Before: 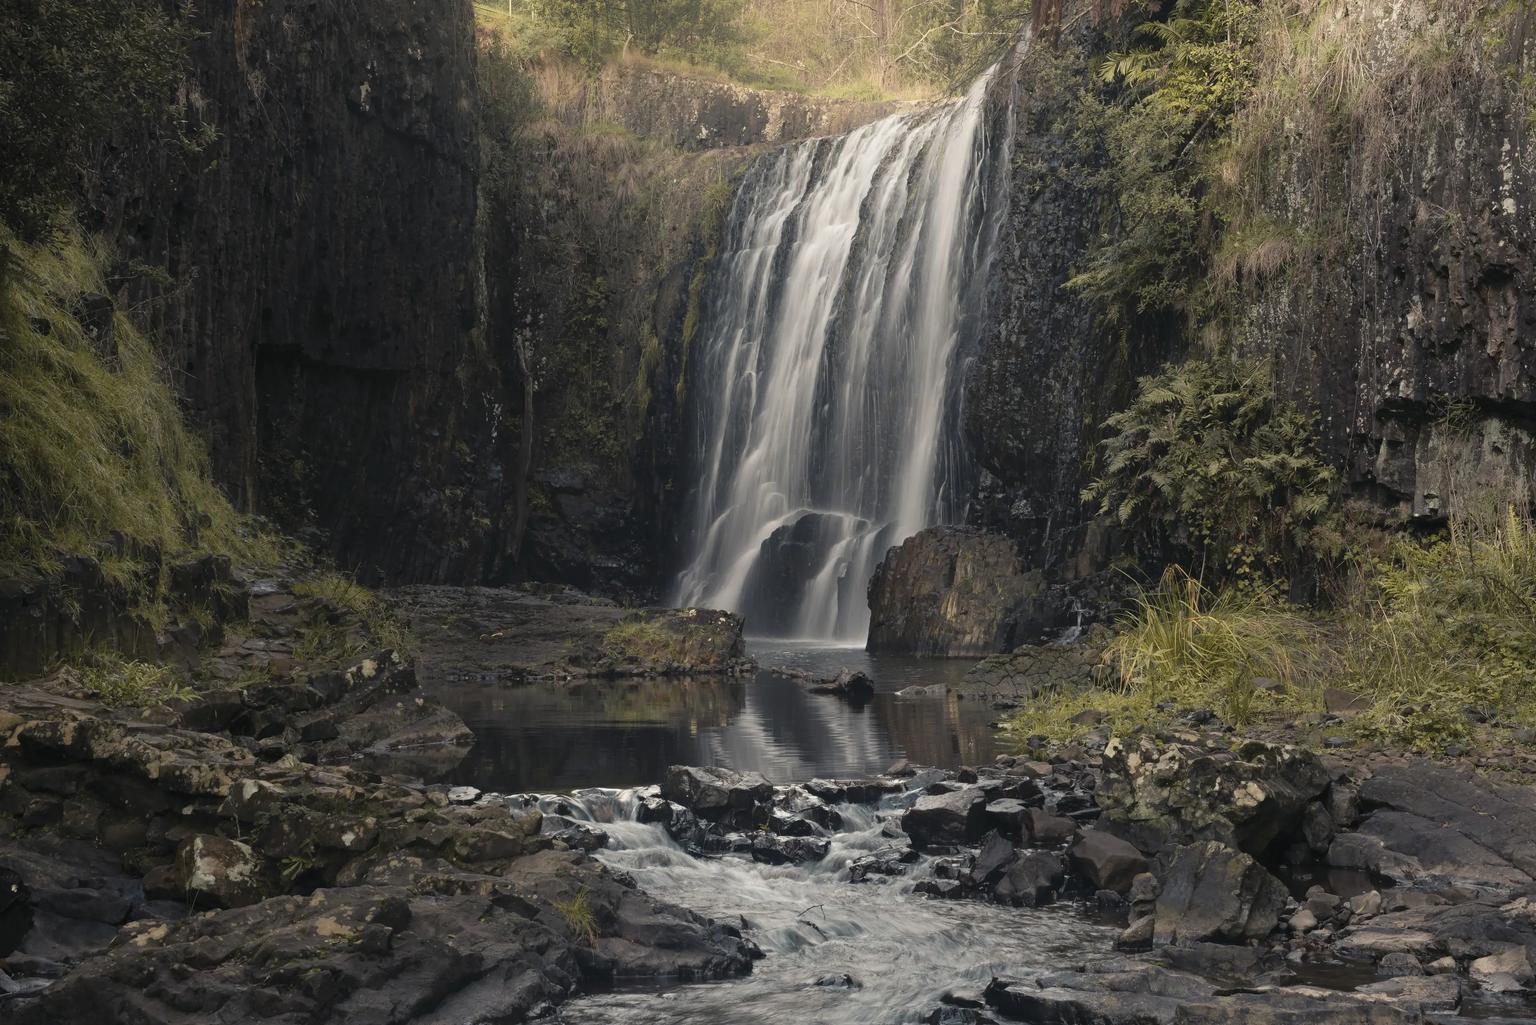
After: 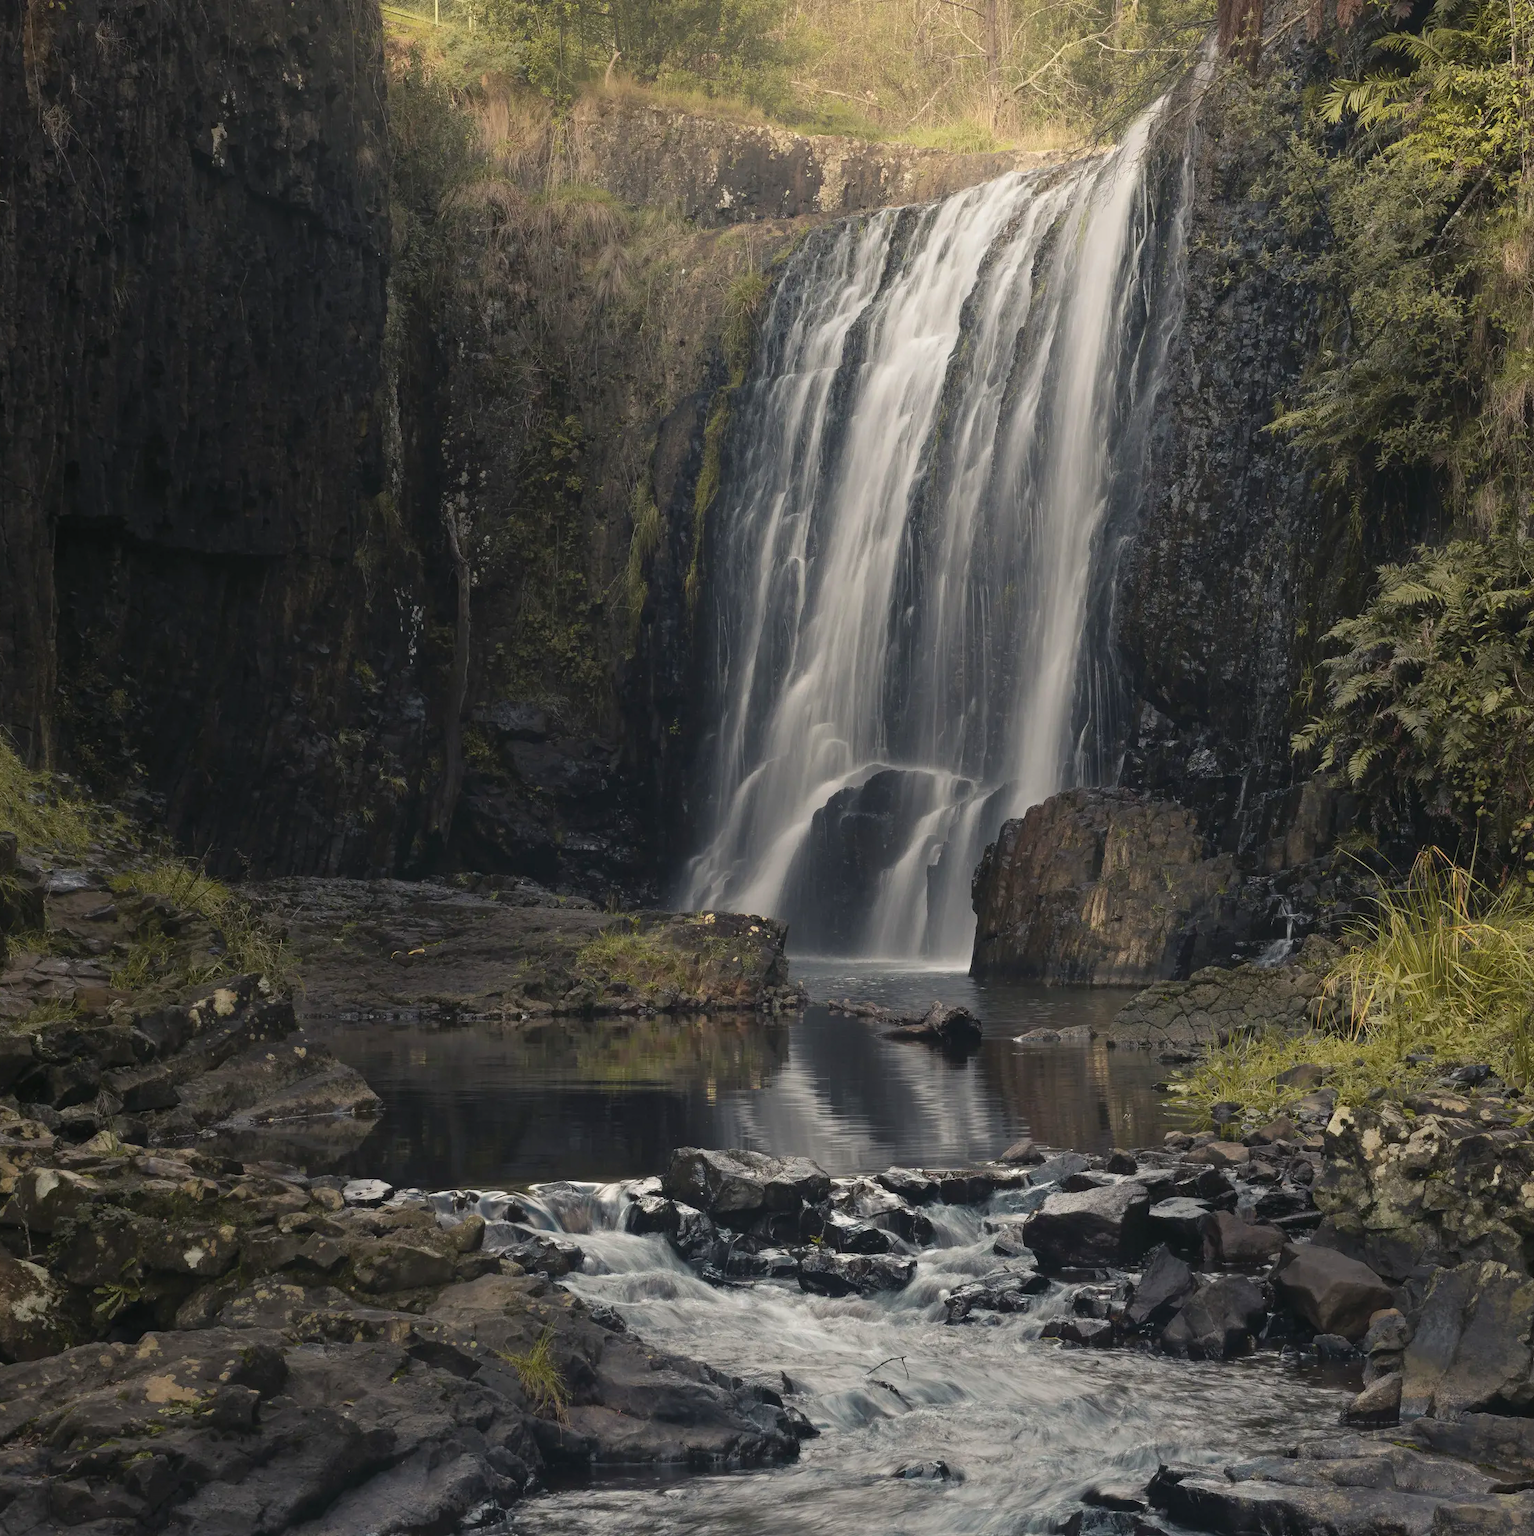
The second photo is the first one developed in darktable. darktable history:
crop and rotate: left 14.292%, right 19.041%
contrast brightness saturation: contrast 0.04, saturation 0.16
